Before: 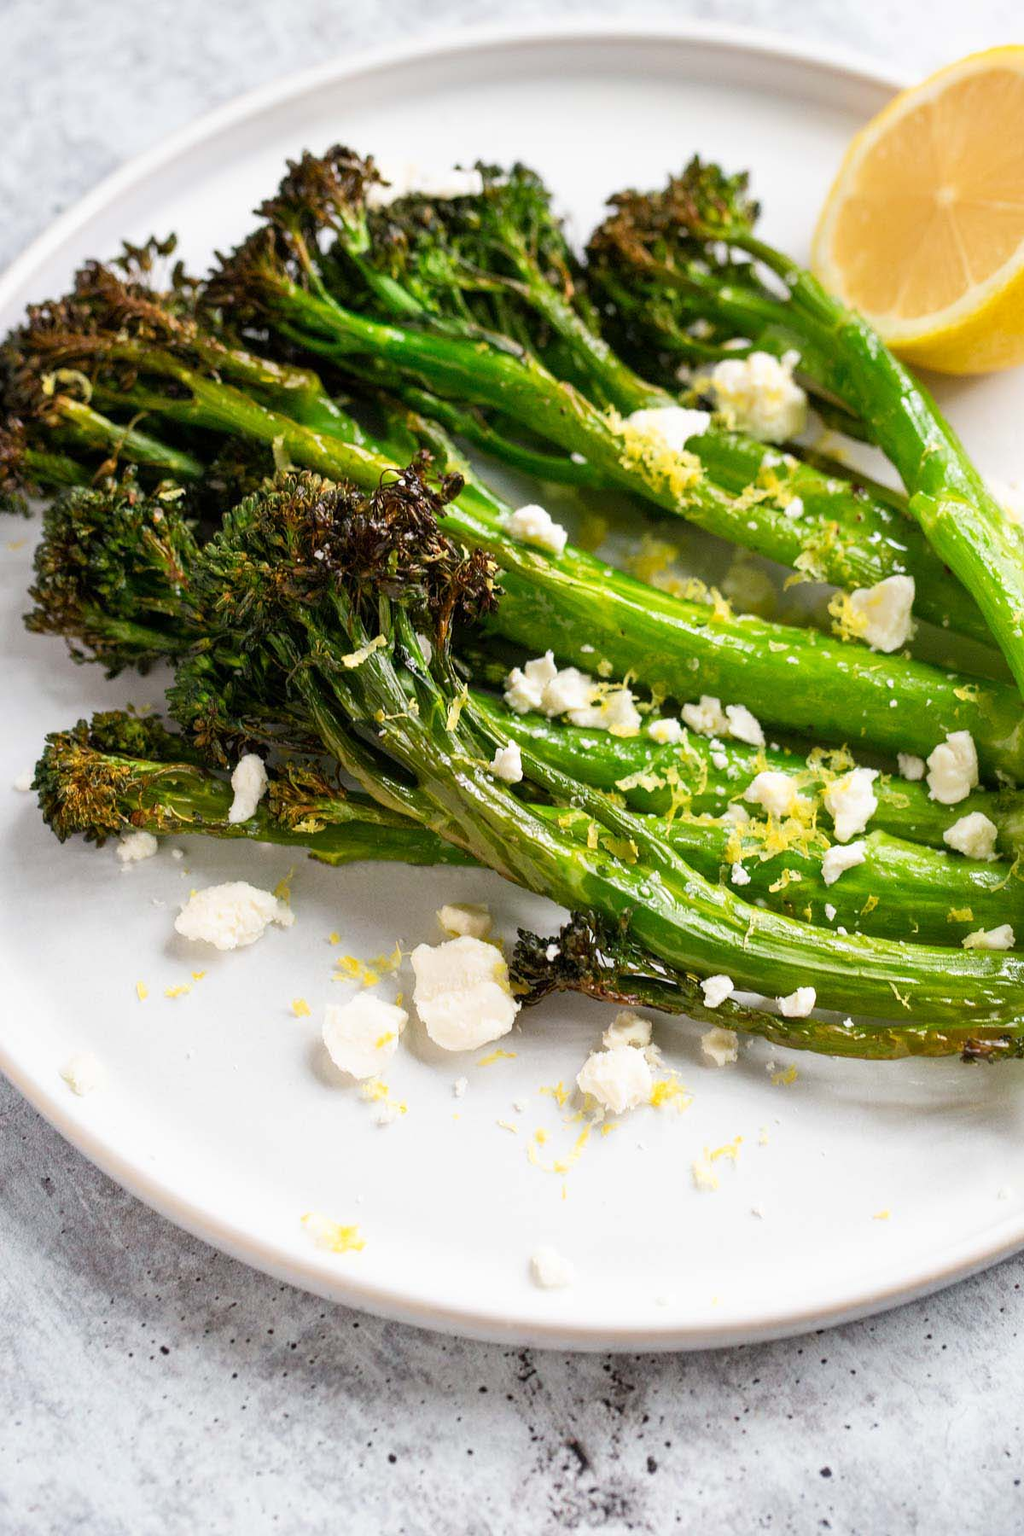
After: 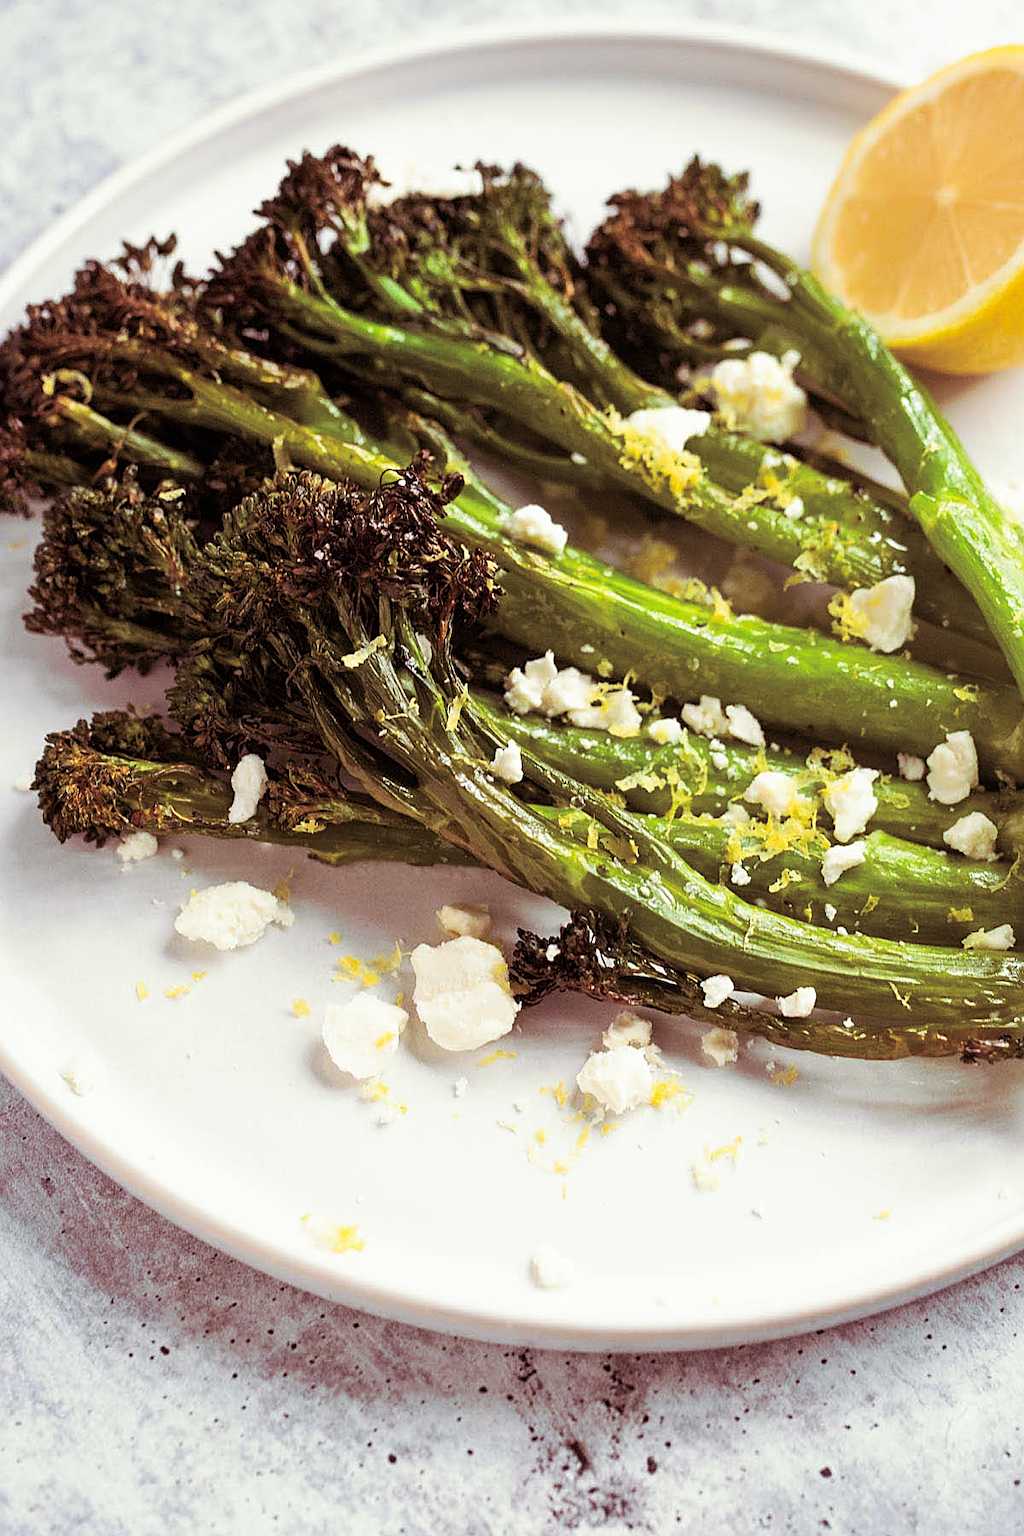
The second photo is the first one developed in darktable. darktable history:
sharpen: on, module defaults
split-toning: on, module defaults
